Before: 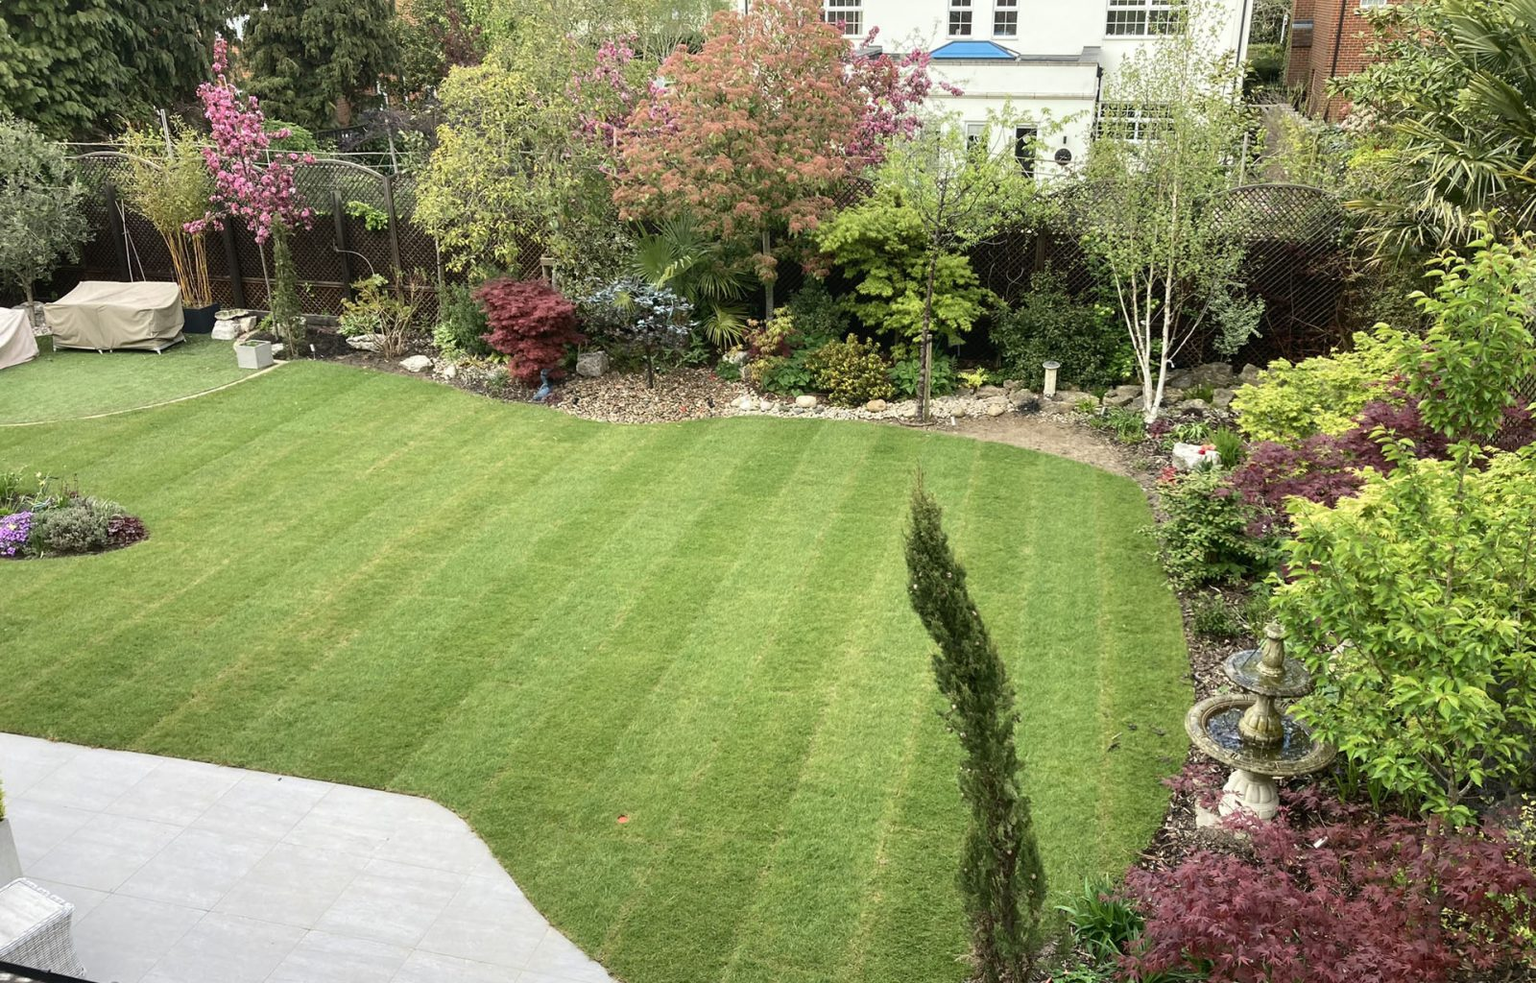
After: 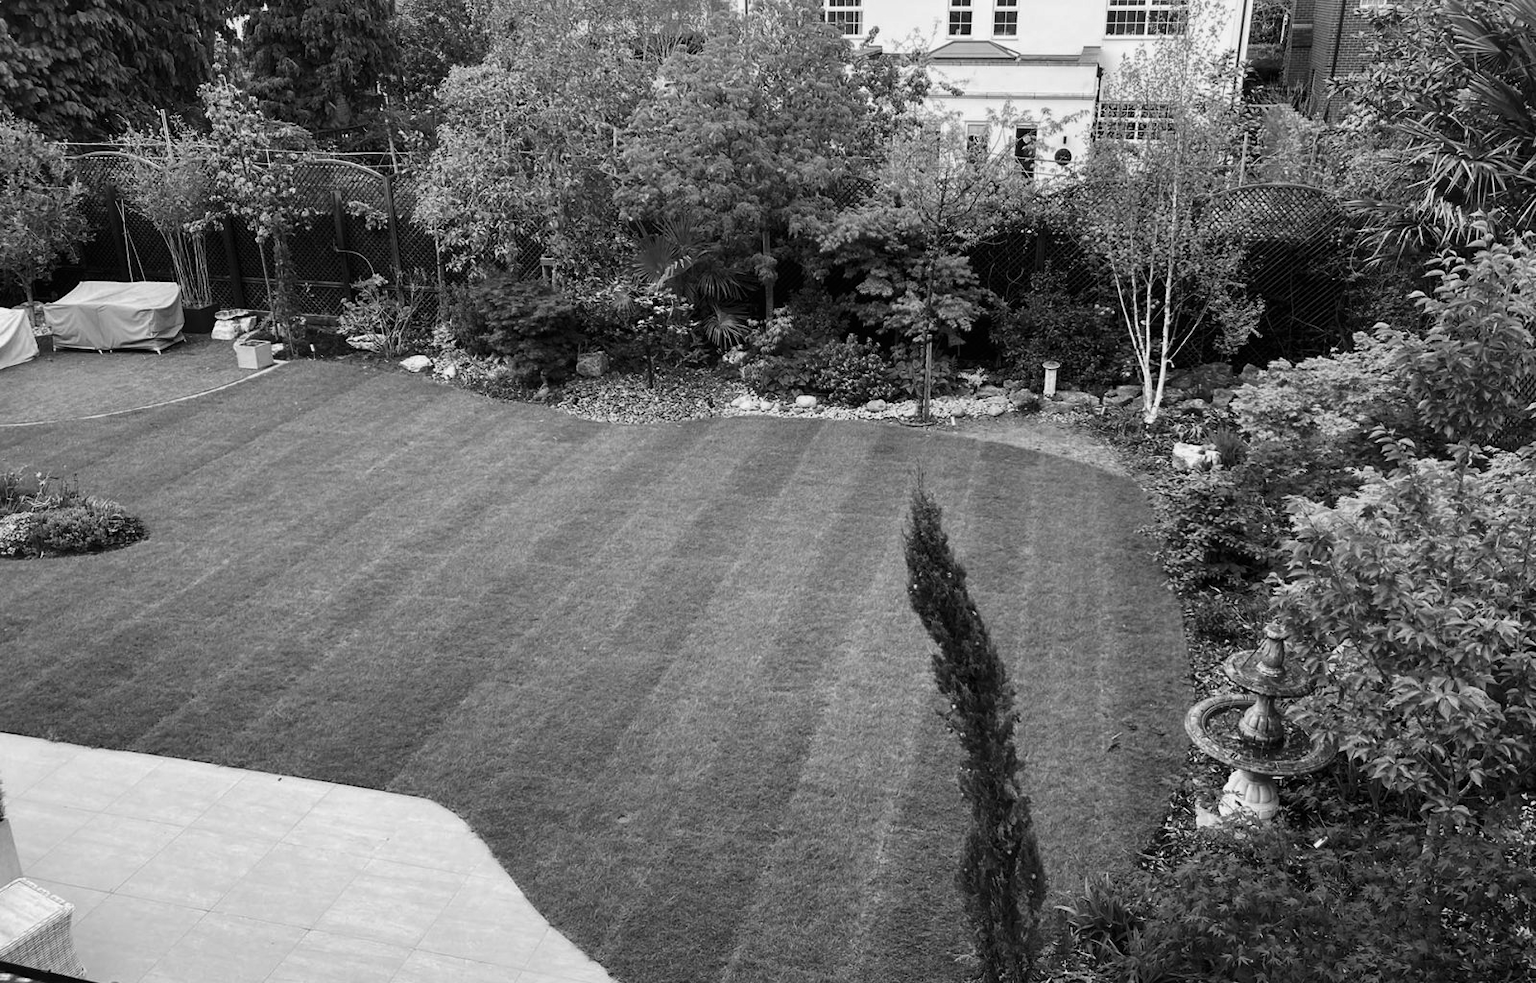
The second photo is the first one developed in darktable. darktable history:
contrast brightness saturation: contrast 0.07, brightness -0.14, saturation 0.11
color calibration: output gray [0.21, 0.42, 0.37, 0], gray › normalize channels true, illuminant same as pipeline (D50), adaptation XYZ, x 0.346, y 0.359, gamut compression 0
